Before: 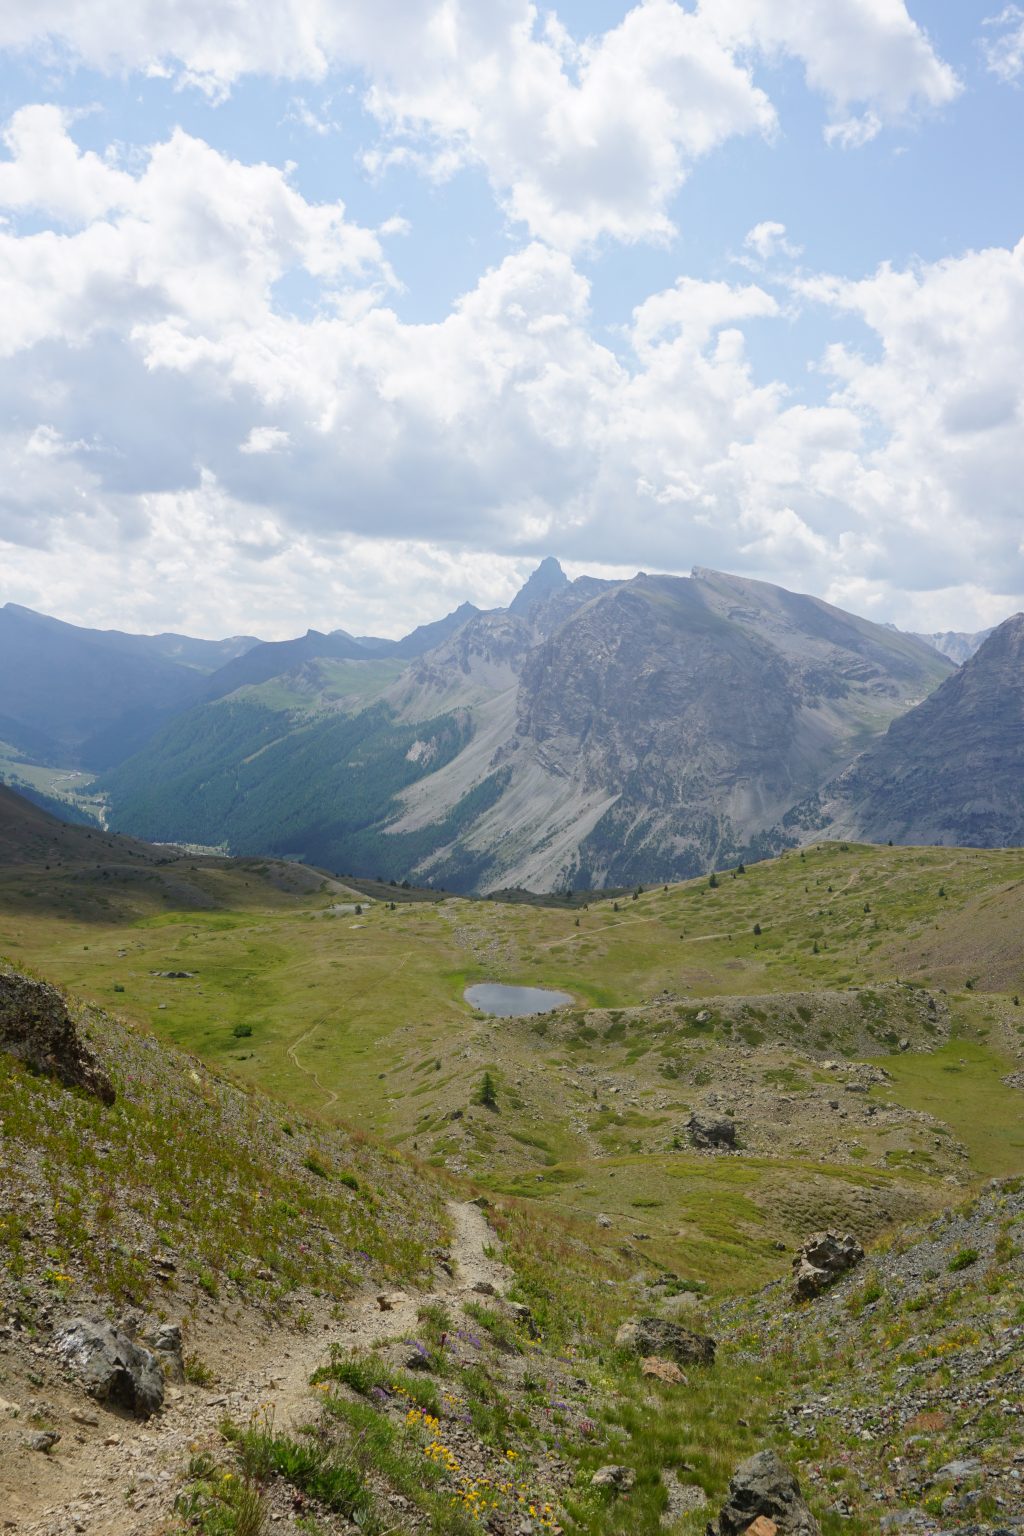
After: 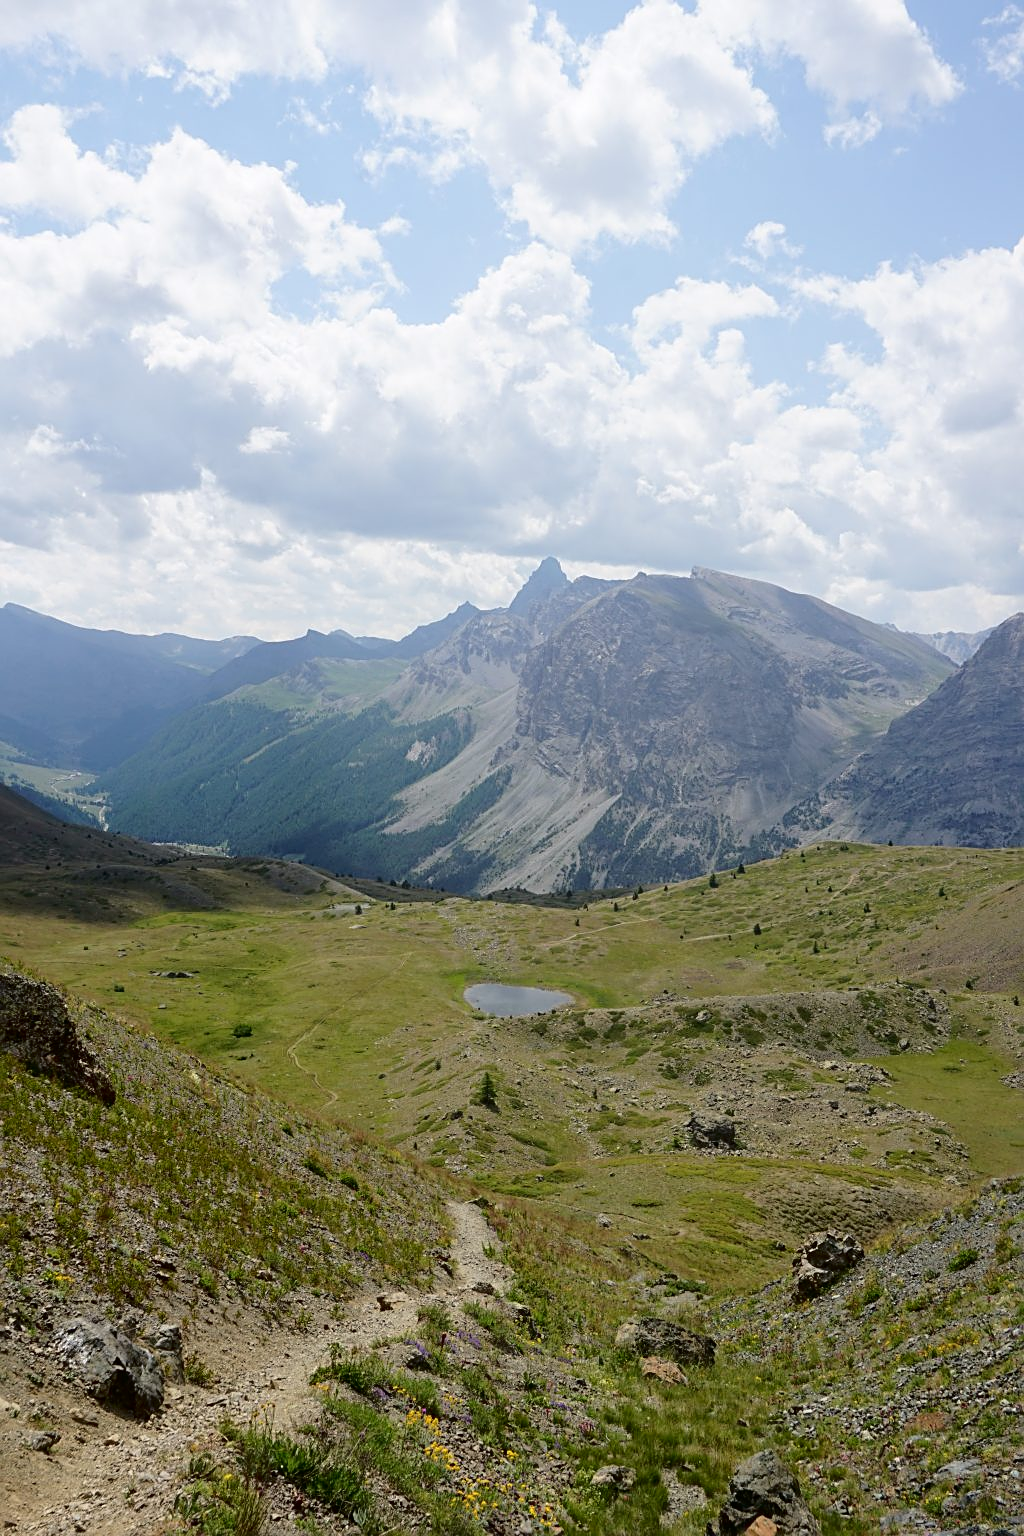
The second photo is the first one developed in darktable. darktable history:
fill light: exposure -2 EV, width 8.6
sharpen: on, module defaults
